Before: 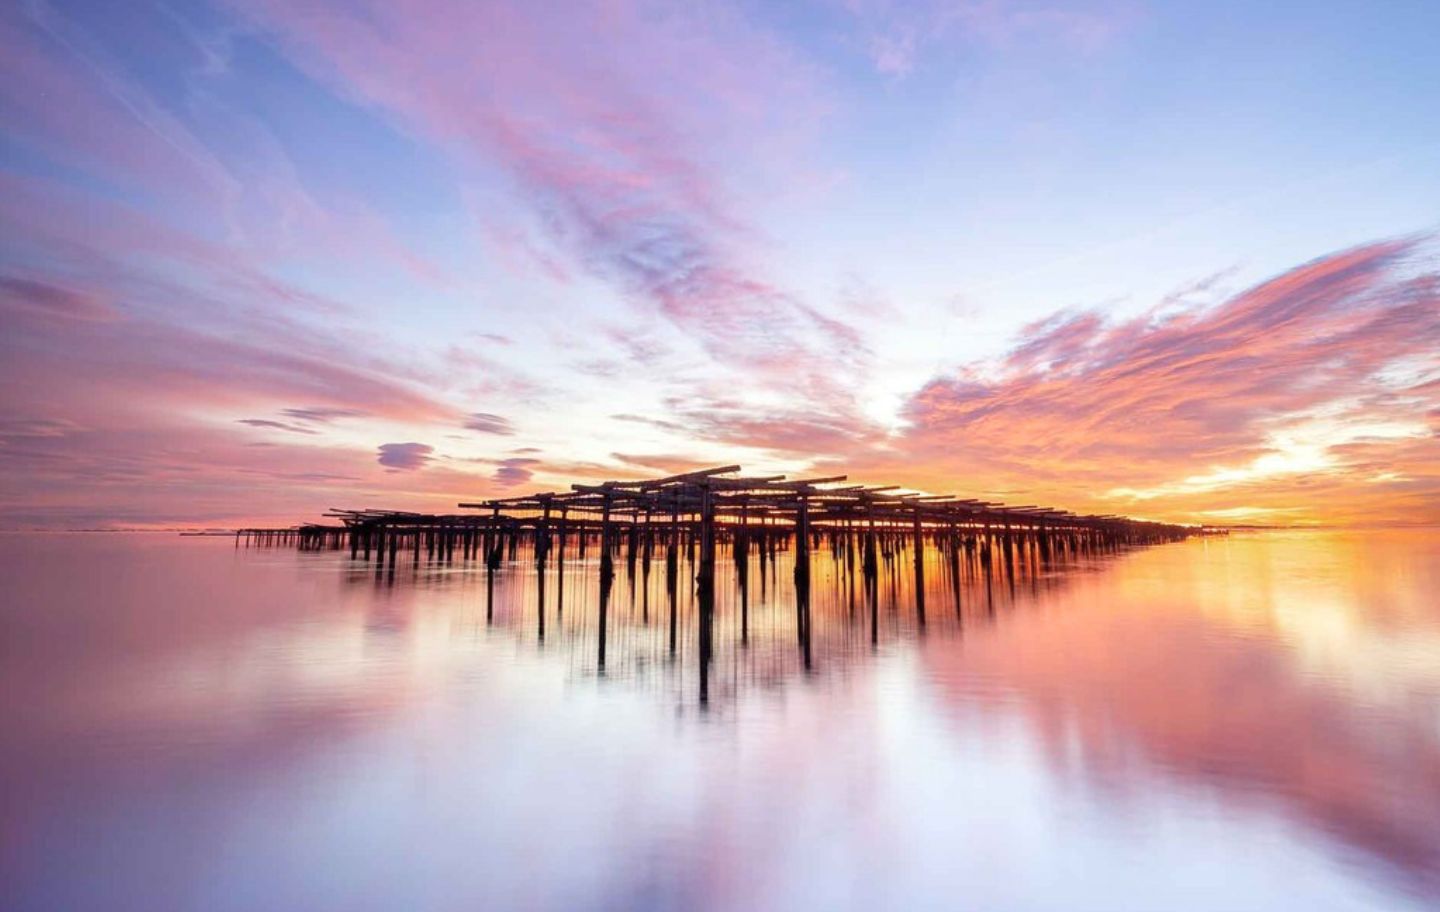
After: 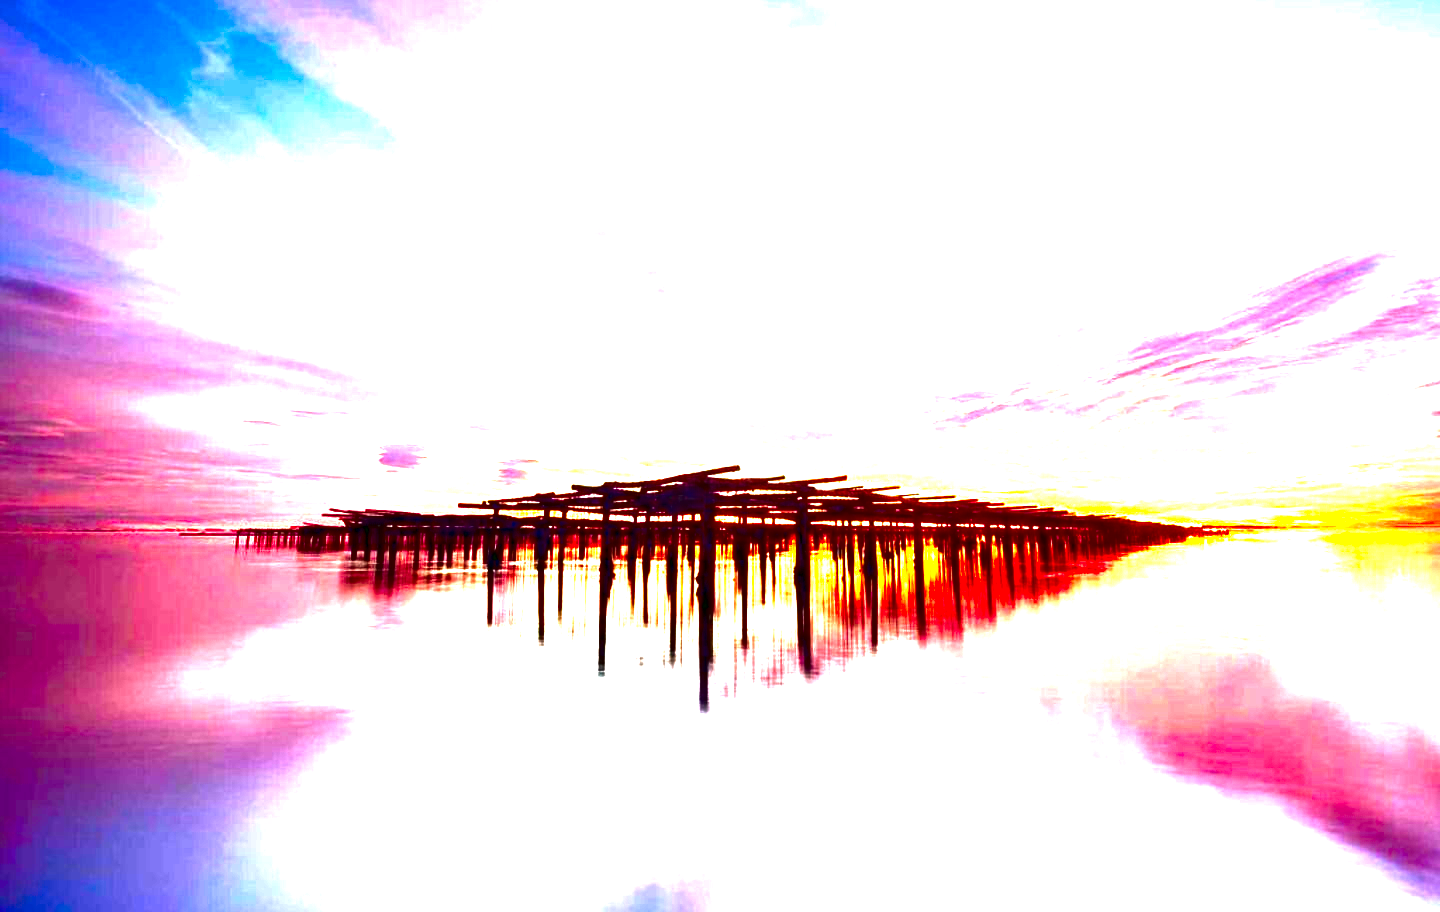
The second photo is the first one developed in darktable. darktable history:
contrast brightness saturation: brightness -0.989, saturation 0.989
exposure: black level correction 0, exposure 1.748 EV, compensate highlight preservation false
